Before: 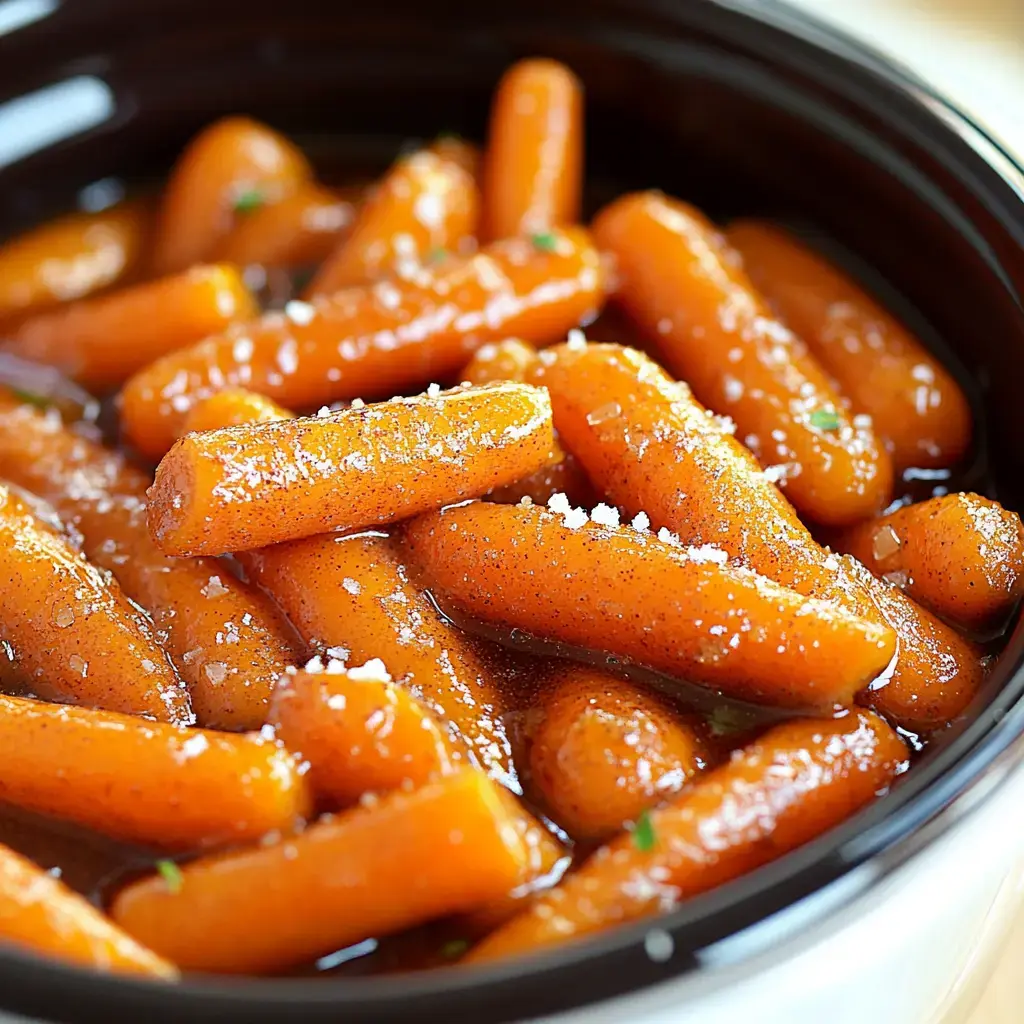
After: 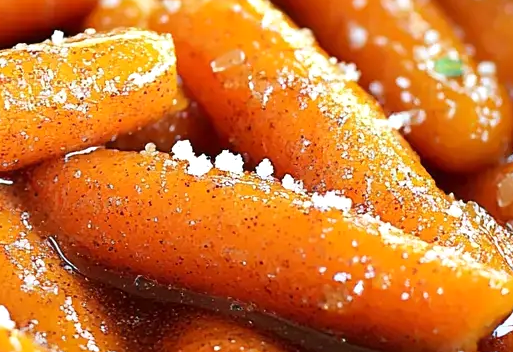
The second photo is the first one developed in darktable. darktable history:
crop: left 36.809%, top 34.546%, right 13.085%, bottom 31.031%
exposure: exposure 0.124 EV, compensate highlight preservation false
